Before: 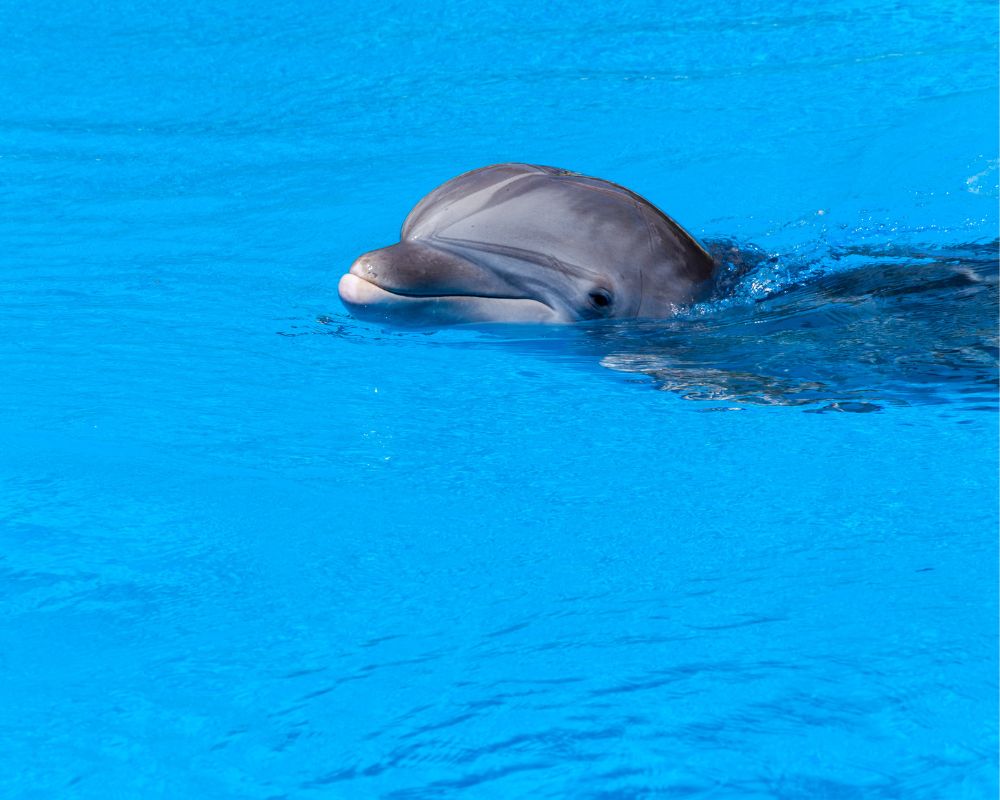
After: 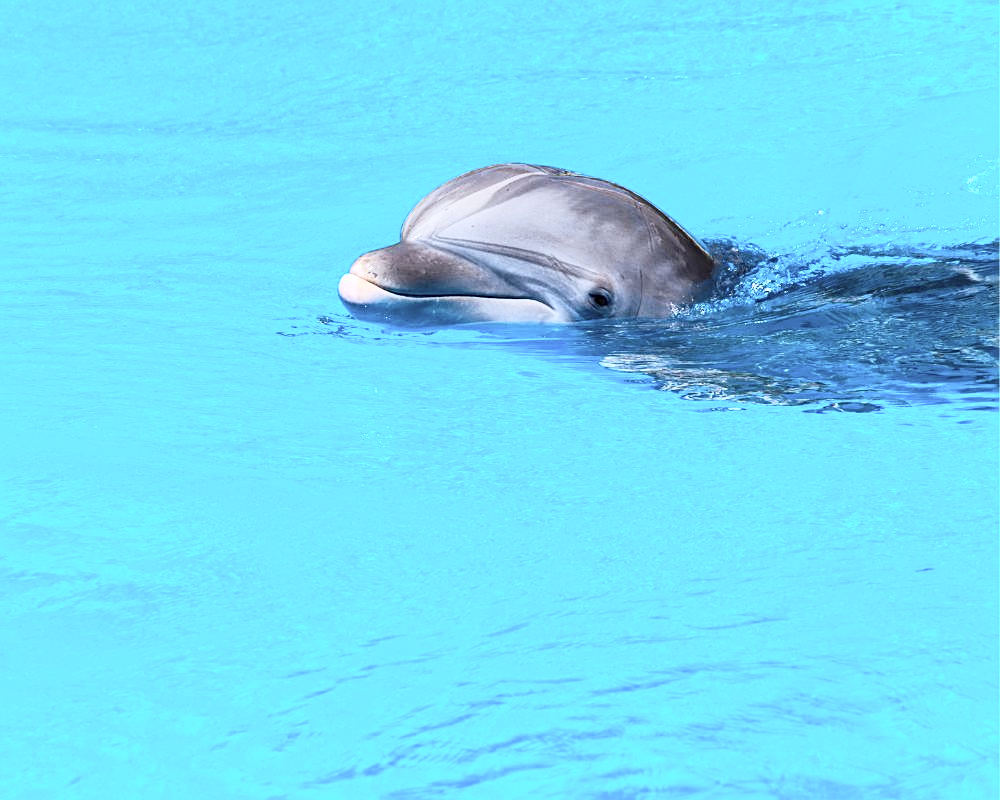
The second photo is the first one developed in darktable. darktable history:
contrast brightness saturation: contrast 0.384, brightness 0.518
sharpen: on, module defaults
